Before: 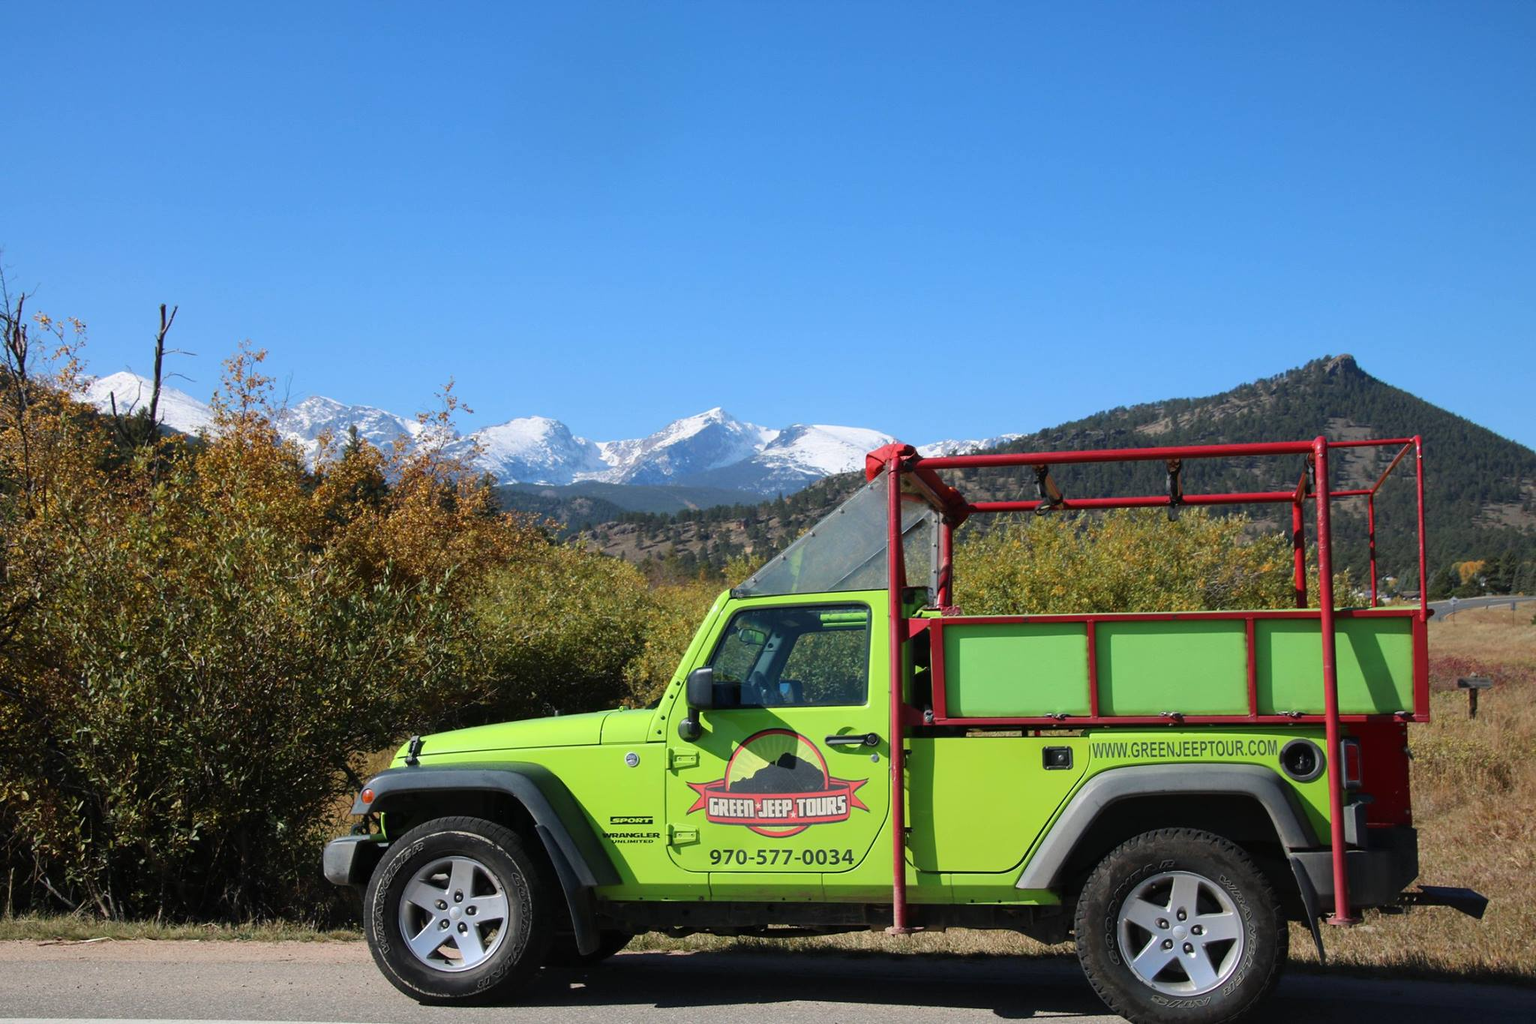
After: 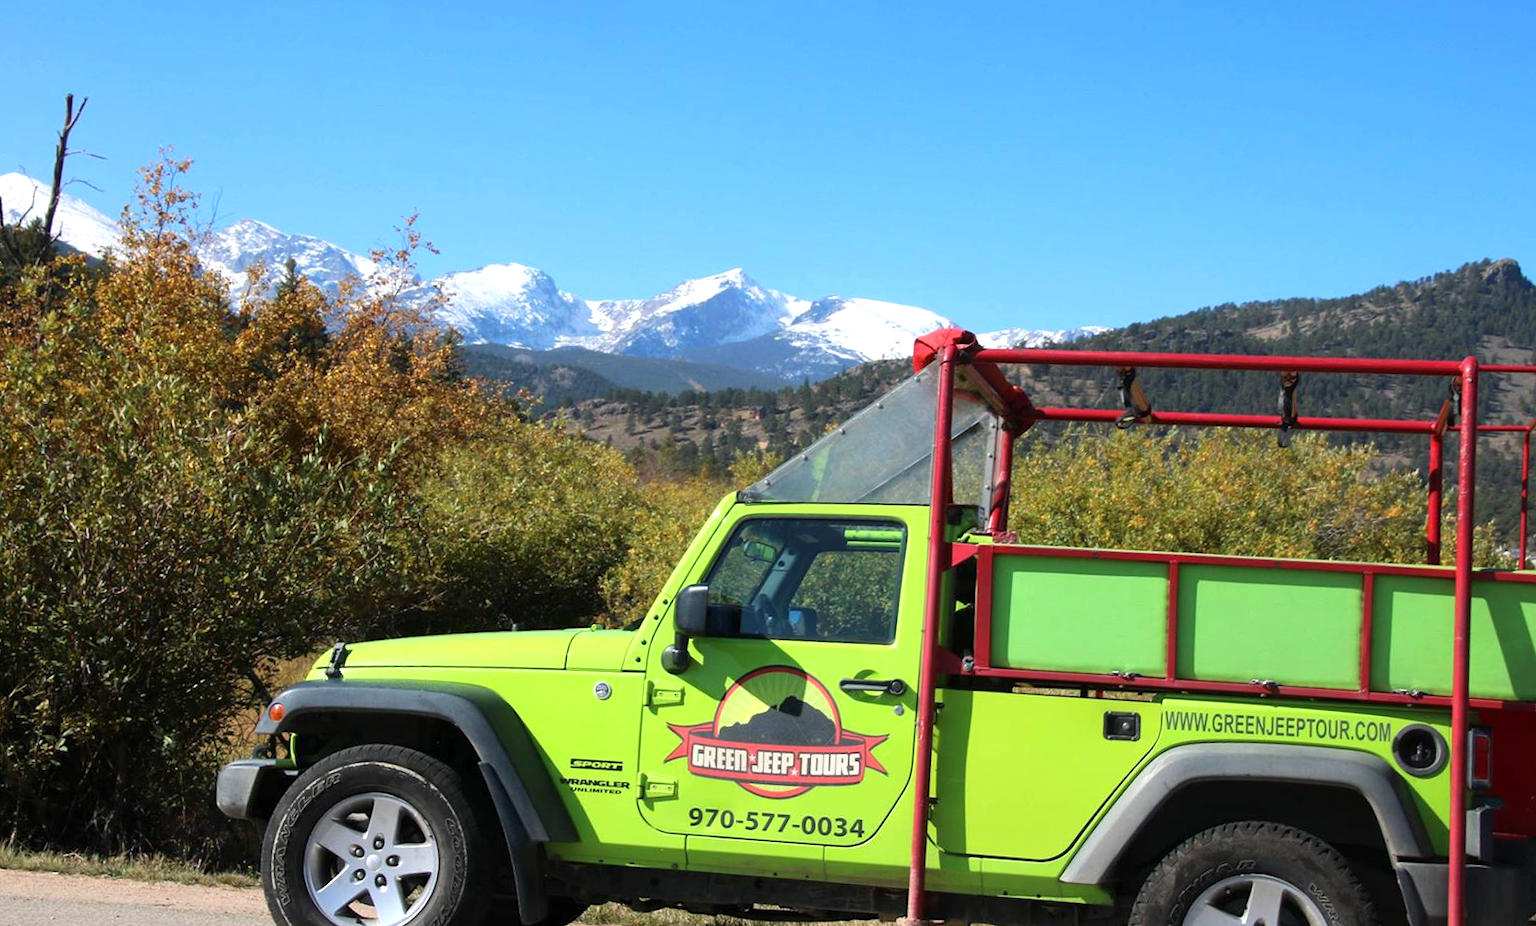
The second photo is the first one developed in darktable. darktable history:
exposure: black level correction 0.001, exposure 0.5 EV, compensate exposure bias true, compensate highlight preservation false
crop and rotate: angle -4.11°, left 9.809%, top 21.12%, right 11.953%, bottom 11.89%
base curve: curves: ch0 [(0, 0) (0.303, 0.277) (1, 1)], preserve colors none
